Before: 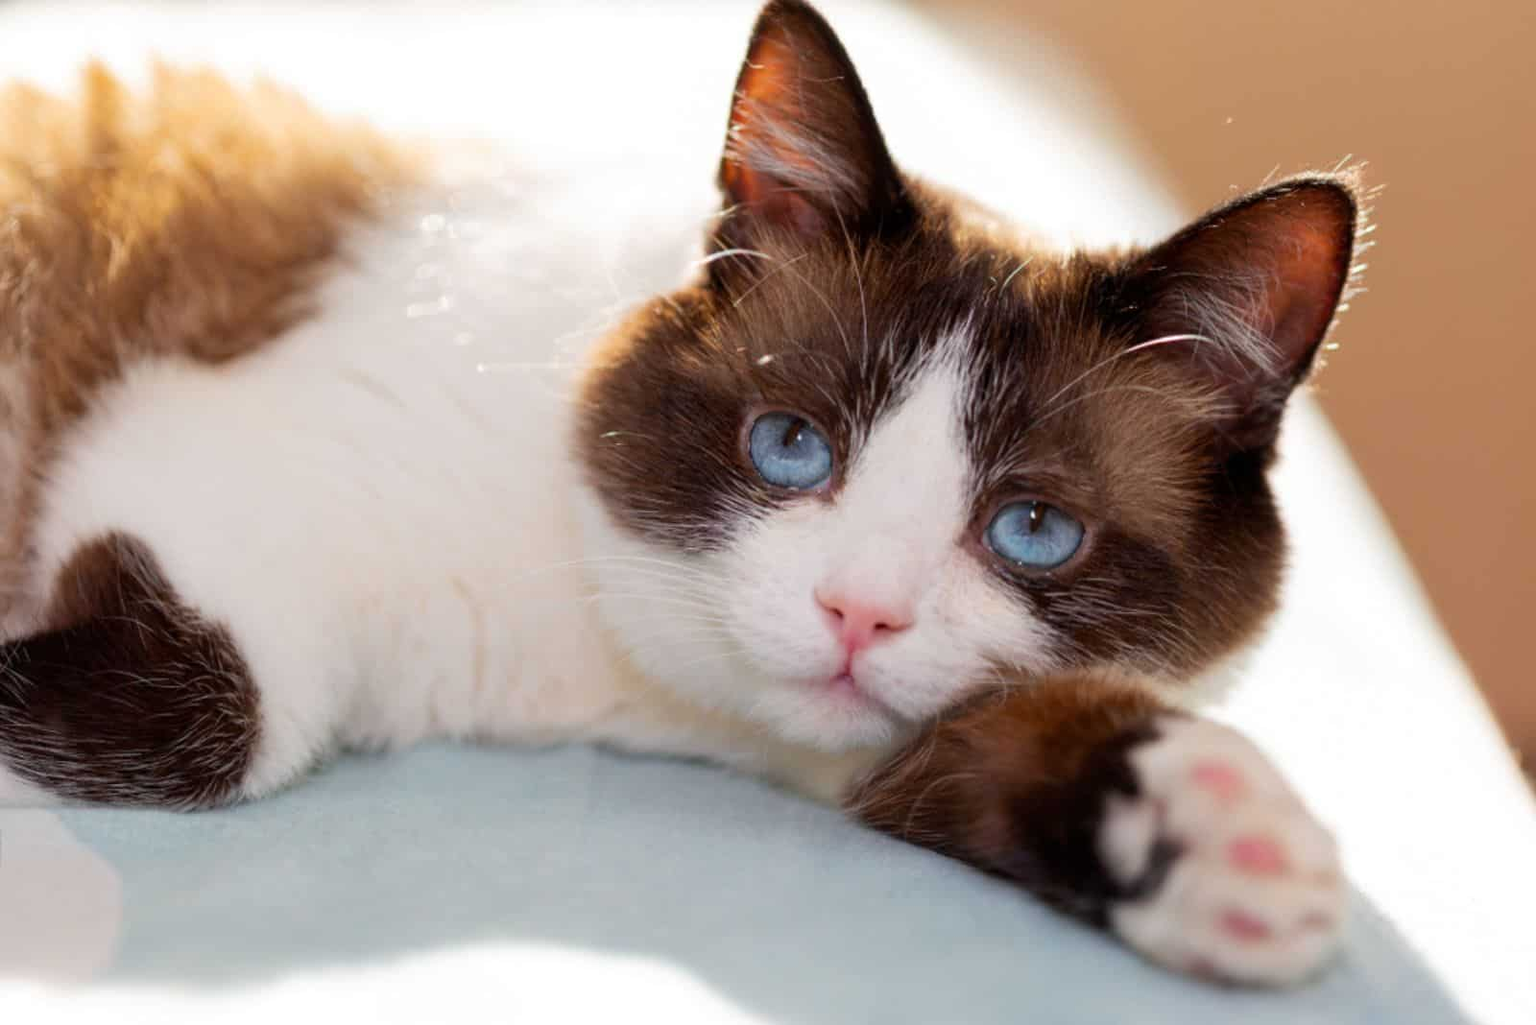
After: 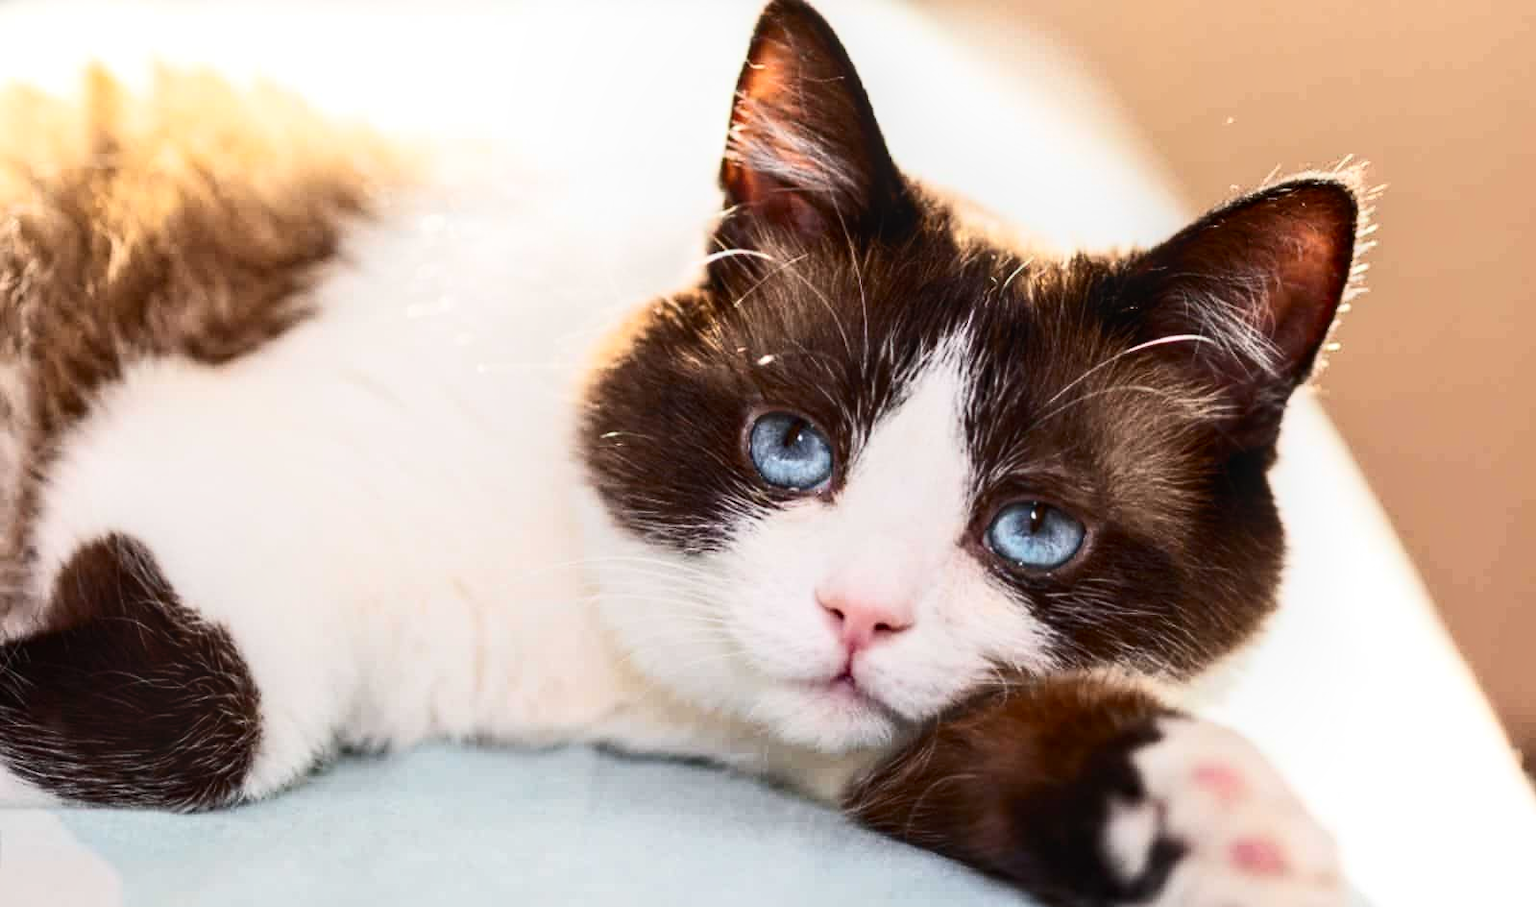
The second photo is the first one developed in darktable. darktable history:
contrast brightness saturation: contrast 0.391, brightness 0.105
crop and rotate: top 0%, bottom 11.47%
local contrast: detail 130%
